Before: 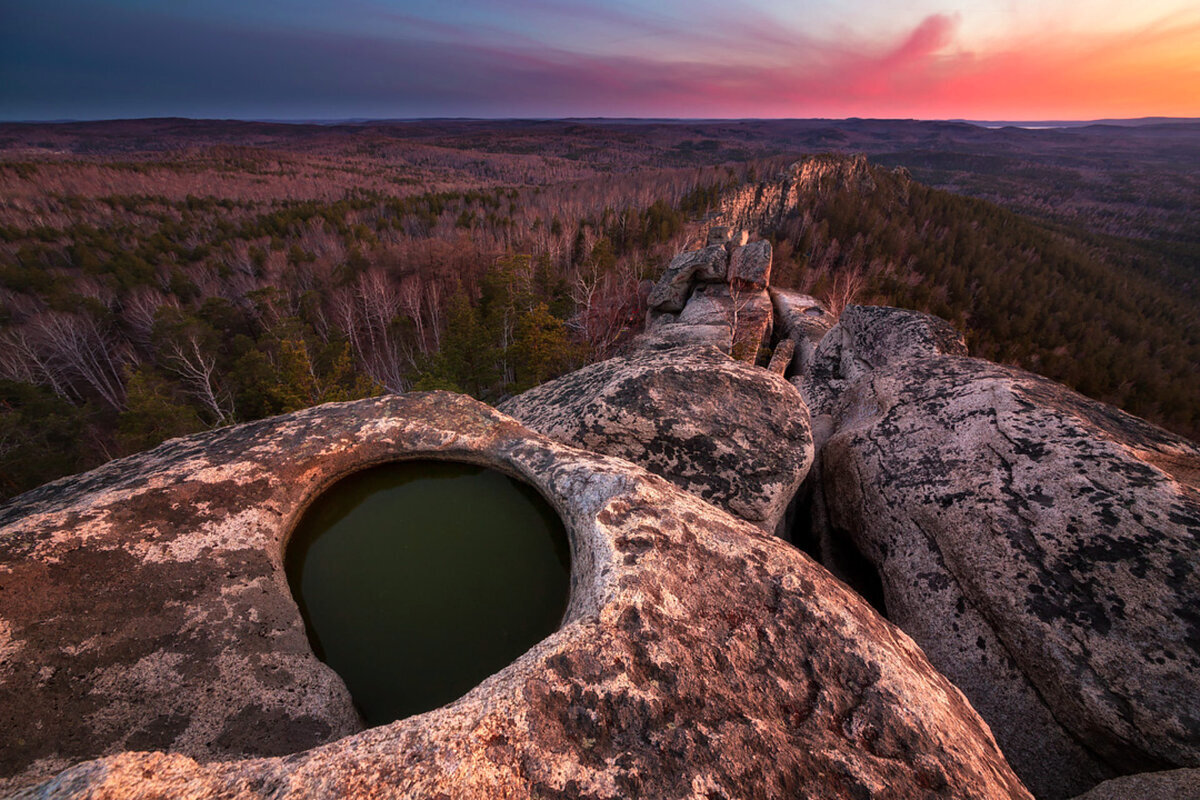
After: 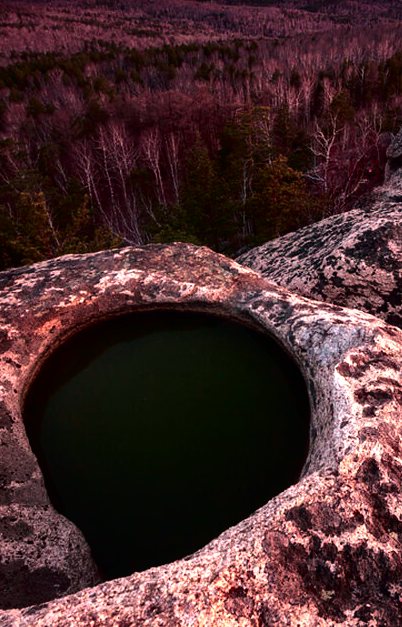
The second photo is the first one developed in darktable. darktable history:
crop and rotate: left 21.77%, top 18.528%, right 44.676%, bottom 2.997%
tone curve: curves: ch0 [(0, 0) (0.106, 0.041) (0.256, 0.197) (0.37, 0.336) (0.513, 0.481) (0.667, 0.629) (1, 1)]; ch1 [(0, 0) (0.502, 0.505) (0.553, 0.577) (1, 1)]; ch2 [(0, 0) (0.5, 0.495) (0.56, 0.544) (1, 1)], color space Lab, independent channels, preserve colors none
tone equalizer: -8 EV -0.75 EV, -7 EV -0.7 EV, -6 EV -0.6 EV, -5 EV -0.4 EV, -3 EV 0.4 EV, -2 EV 0.6 EV, -1 EV 0.7 EV, +0 EV 0.75 EV, edges refinement/feathering 500, mask exposure compensation -1.57 EV, preserve details no
